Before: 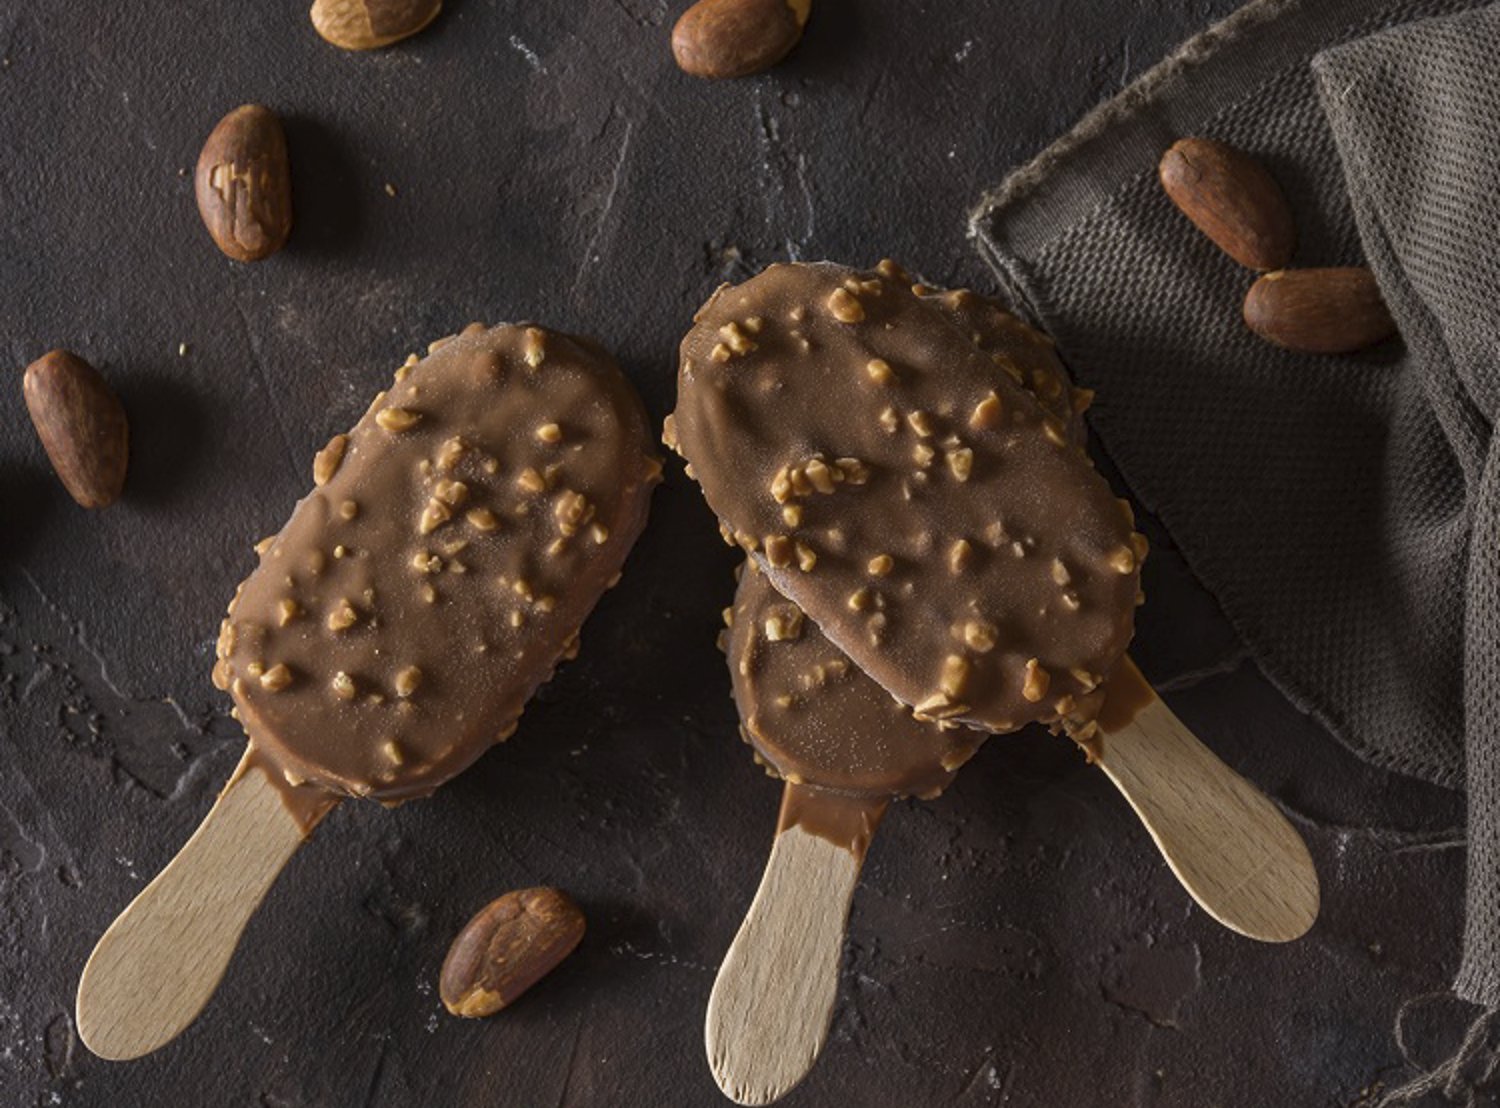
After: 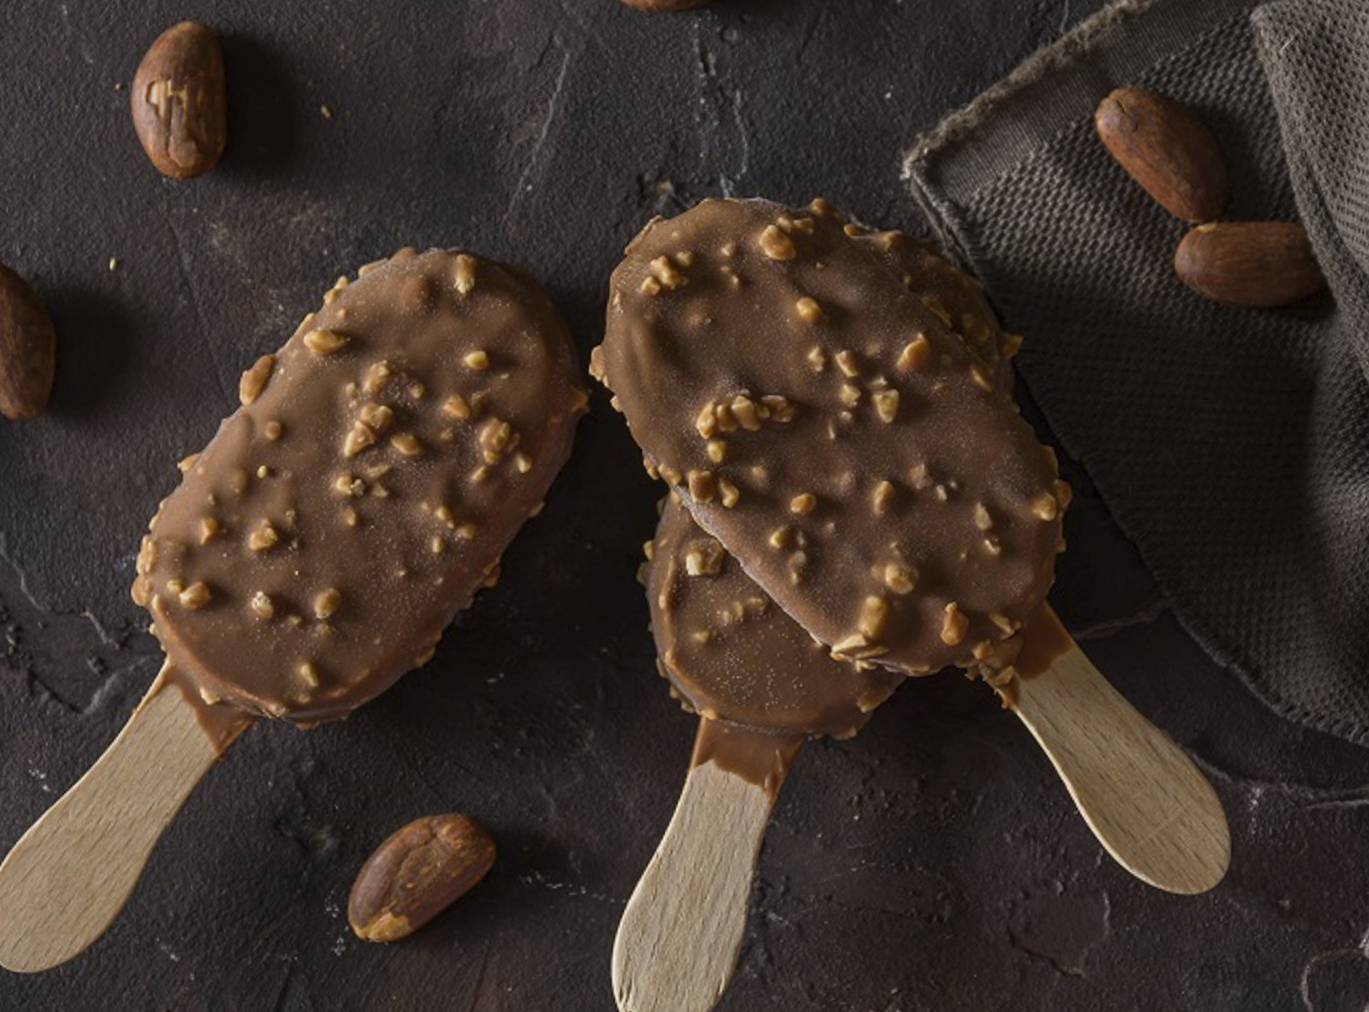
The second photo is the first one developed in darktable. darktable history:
crop and rotate: angle -1.96°, left 3.096%, top 3.965%, right 1.438%, bottom 0.496%
exposure: exposure -0.157 EV, compensate highlight preservation false
